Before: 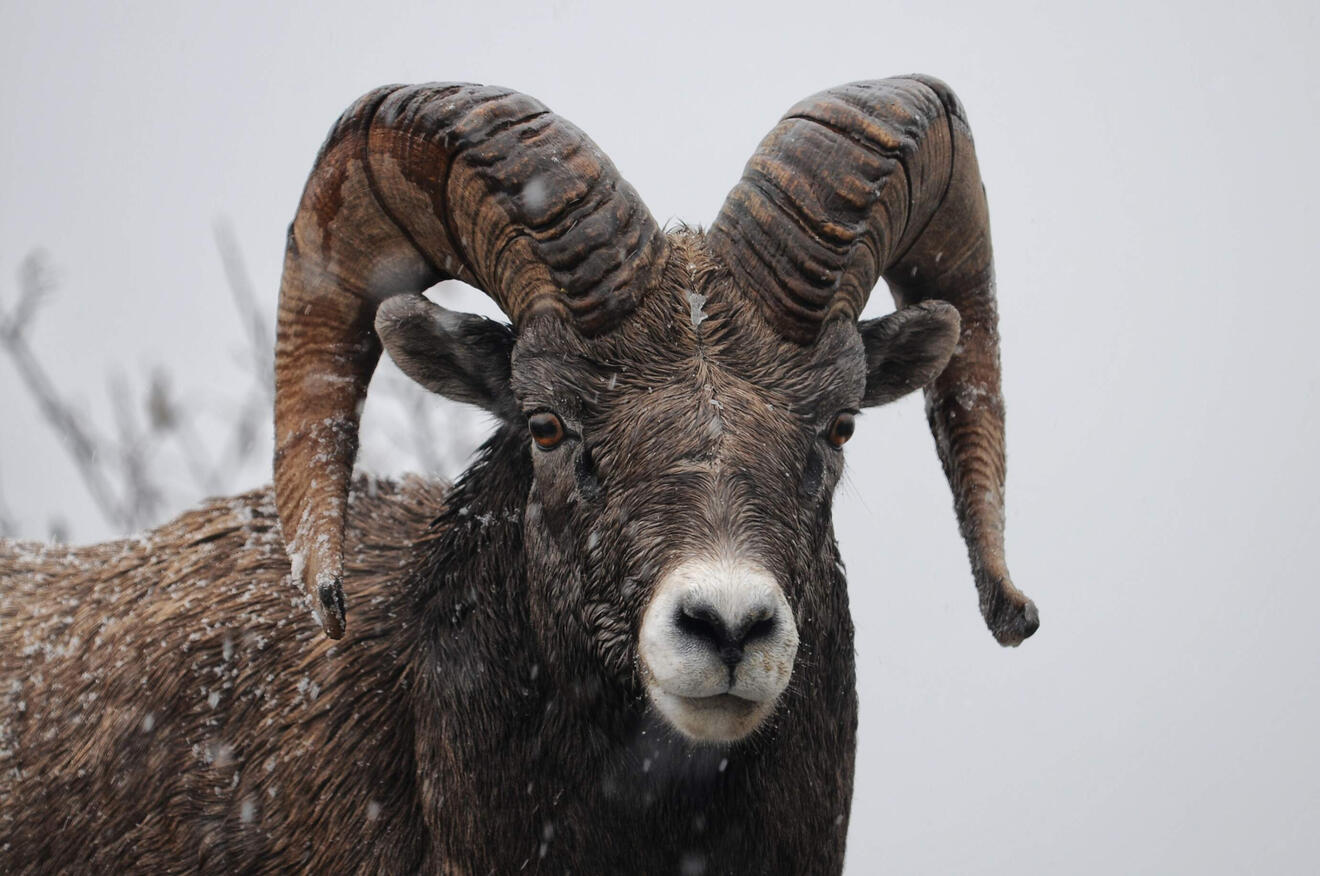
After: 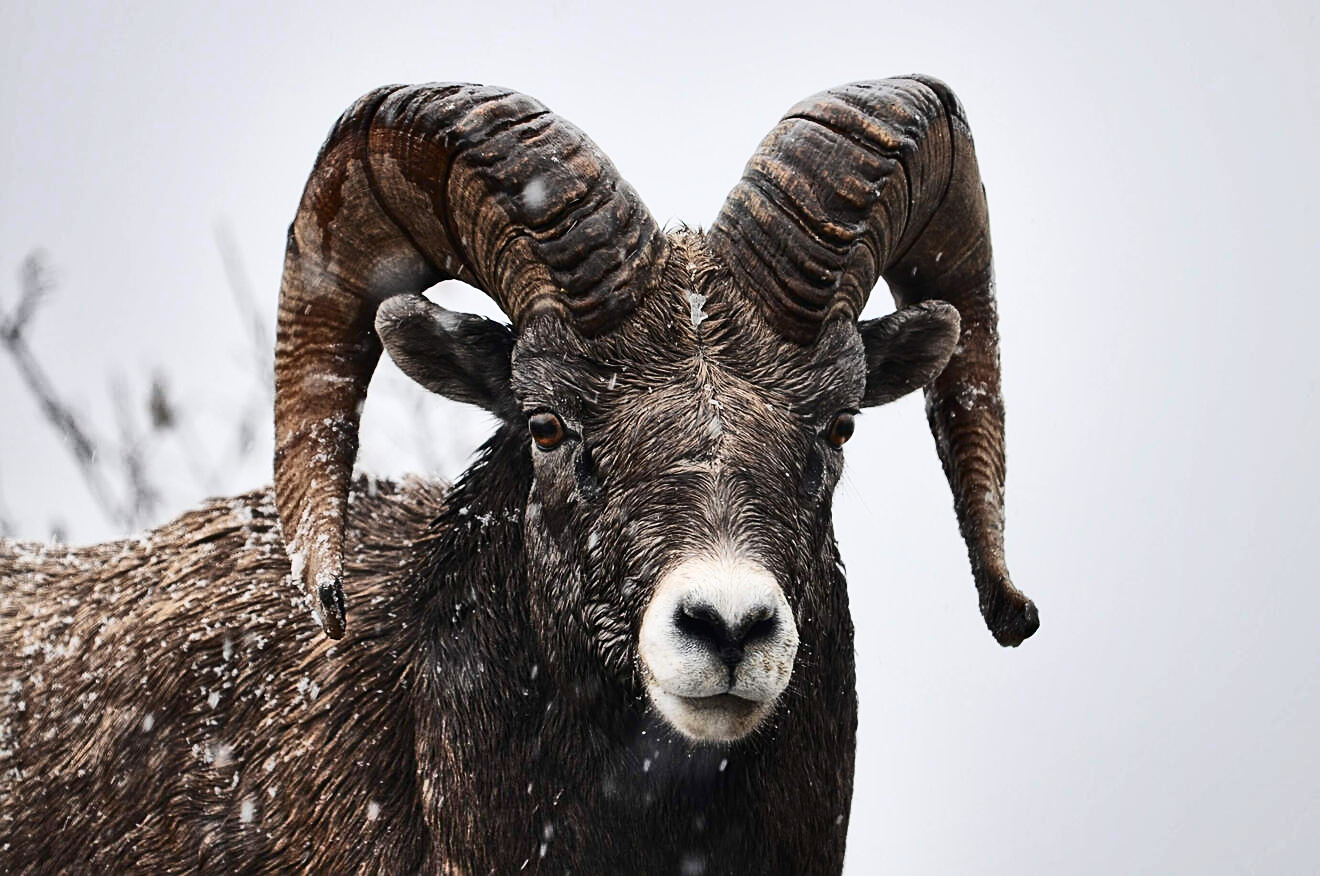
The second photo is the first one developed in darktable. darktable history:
contrast brightness saturation: contrast 0.39, brightness 0.1
shadows and highlights: shadows 60, highlights -60.23, soften with gaussian
base curve: exposure shift 0, preserve colors none
sharpen: on, module defaults
